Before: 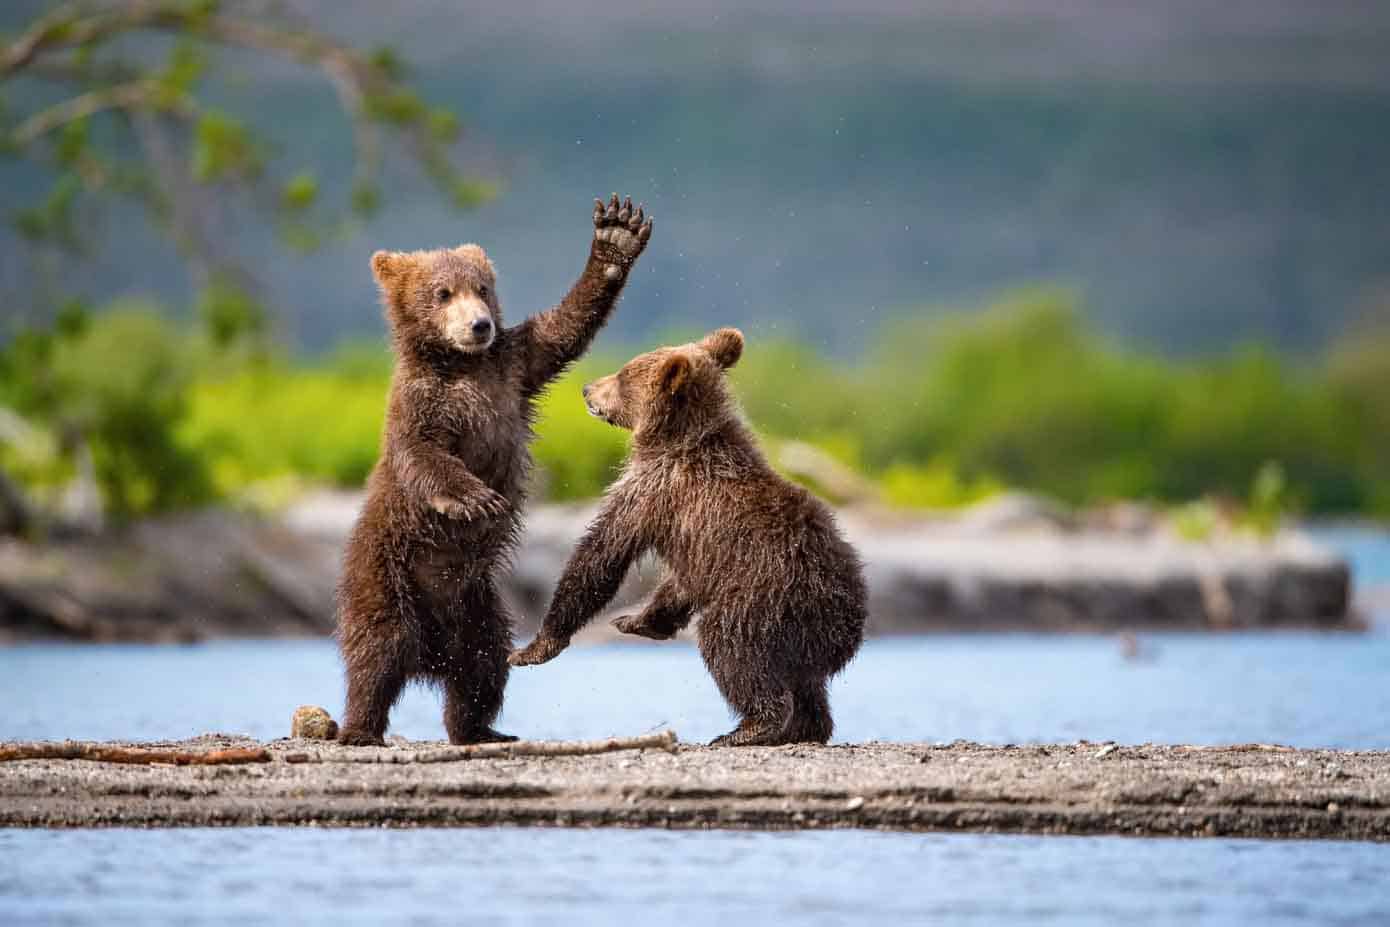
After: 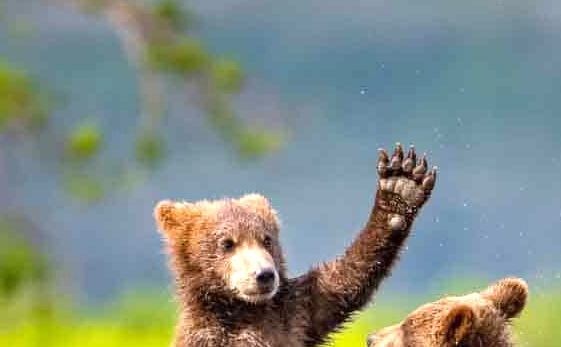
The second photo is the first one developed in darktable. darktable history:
color correction: highlights b* -0.015, saturation 1.07
crop: left 15.575%, top 5.45%, right 44.045%, bottom 57.084%
exposure: exposure 0.6 EV, compensate highlight preservation false
